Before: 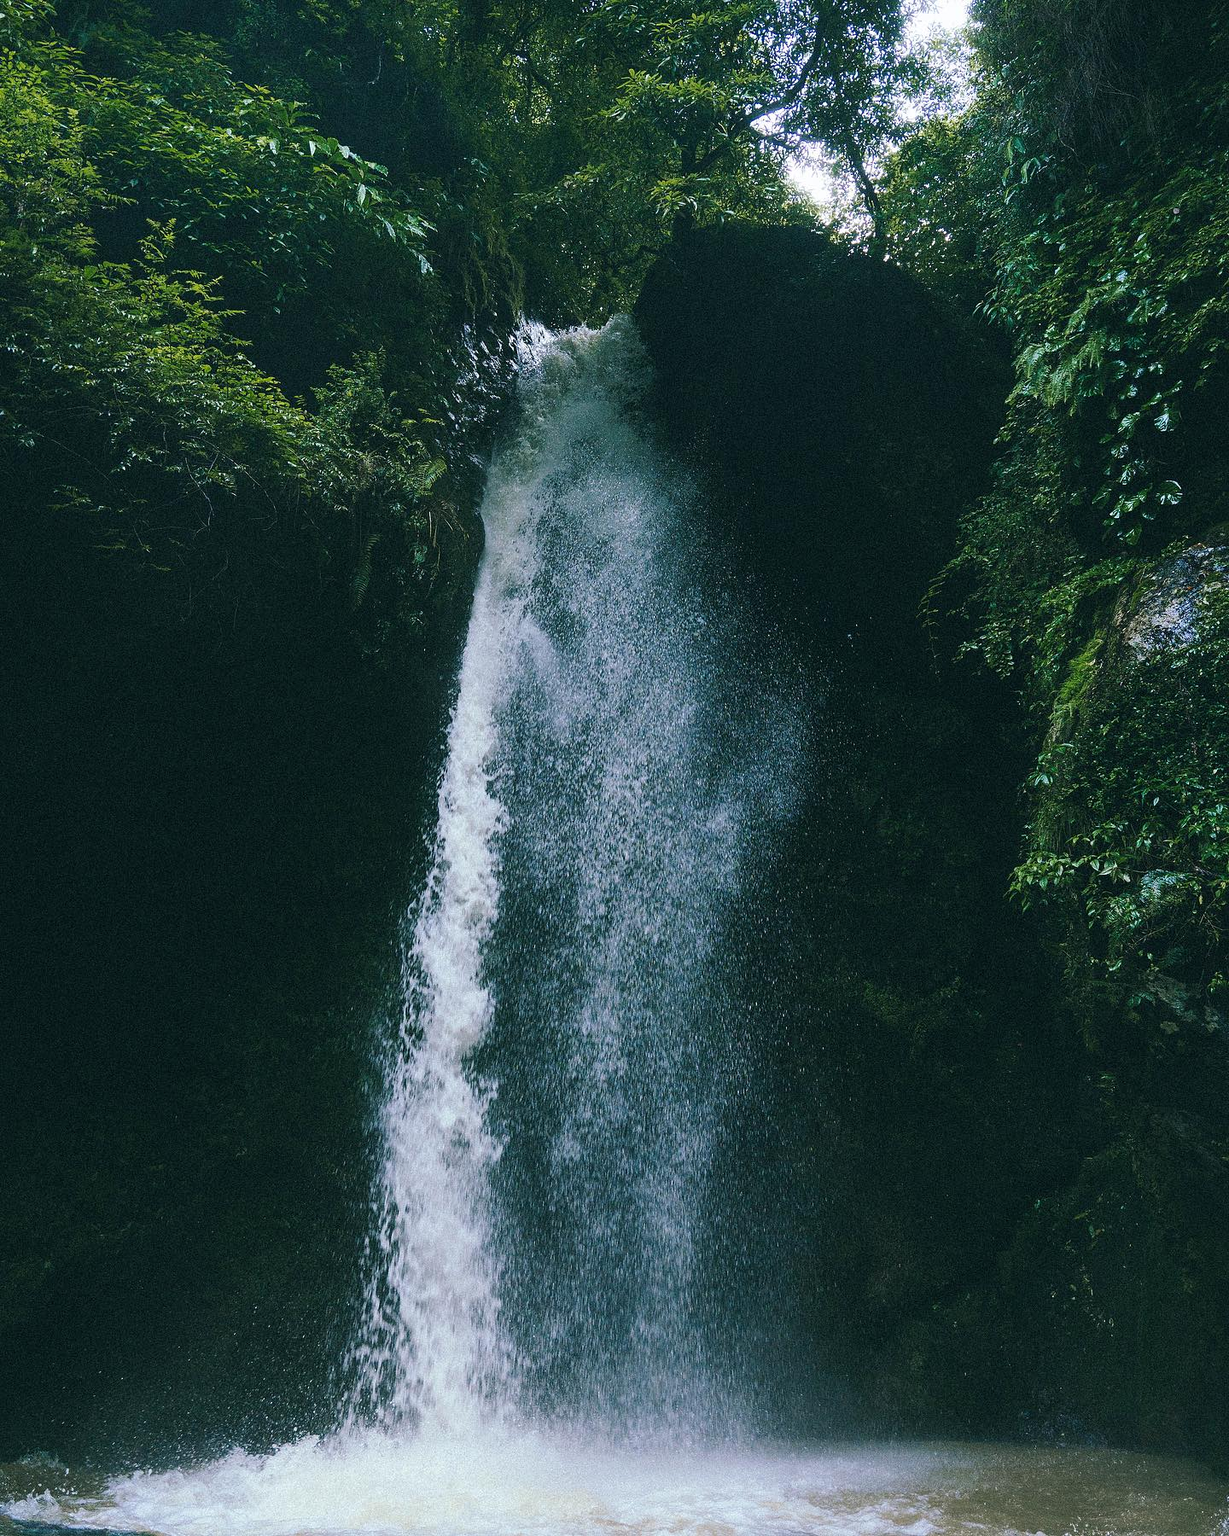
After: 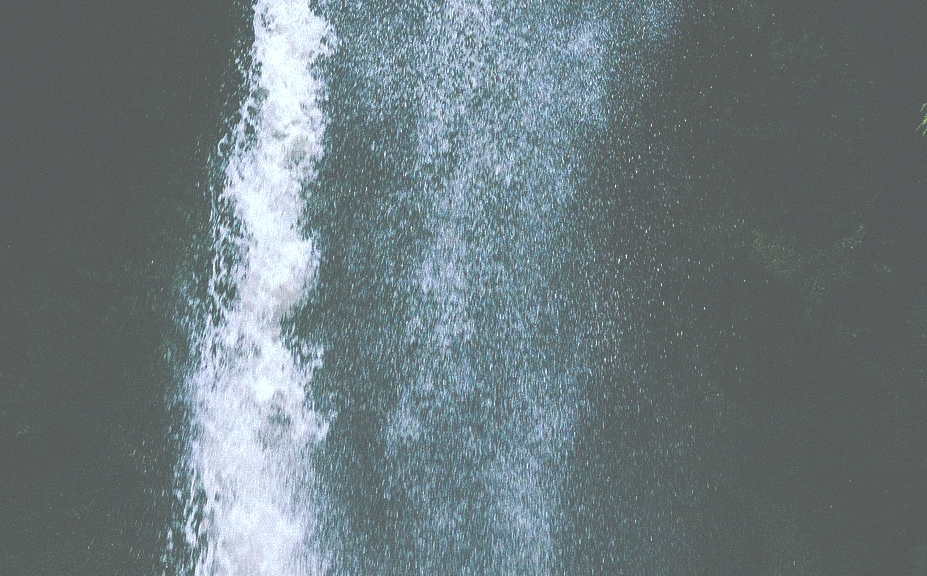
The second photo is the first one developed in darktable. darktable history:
crop: left 18.091%, top 51.13%, right 17.525%, bottom 16.85%
exposure: black level correction -0.071, exposure 0.5 EV, compensate highlight preservation false
